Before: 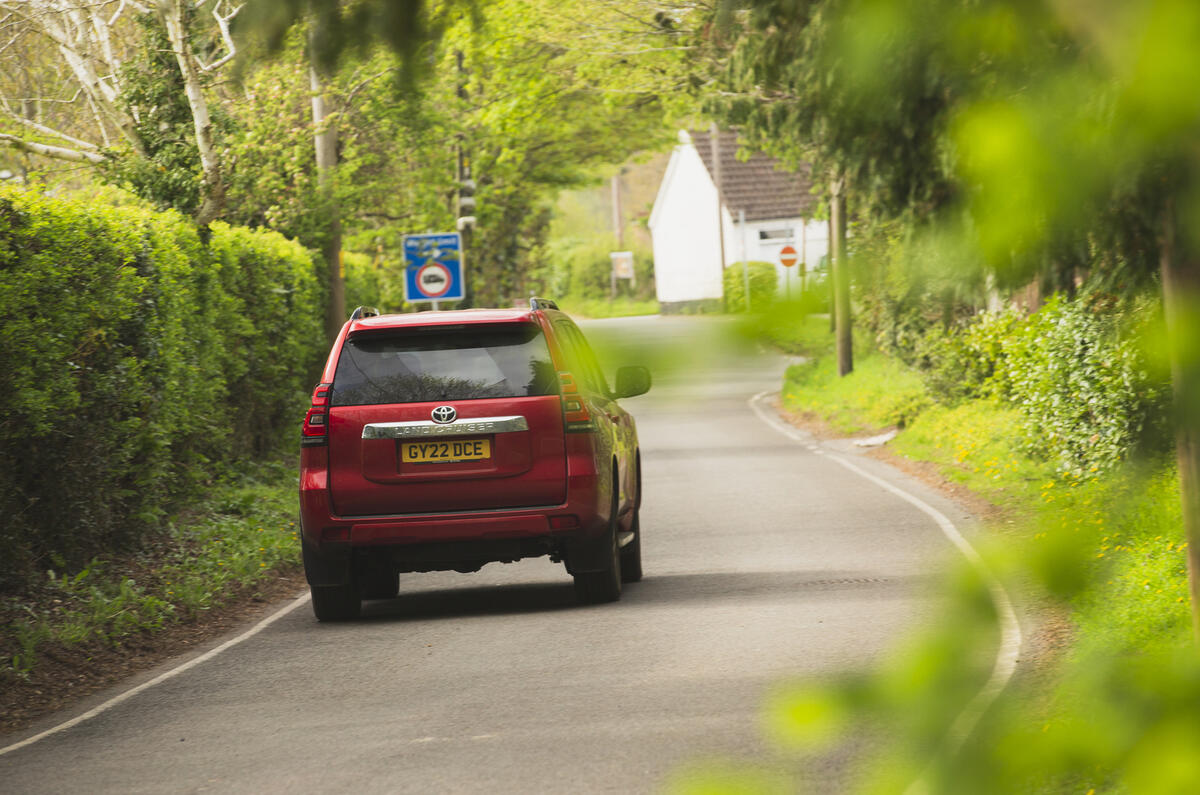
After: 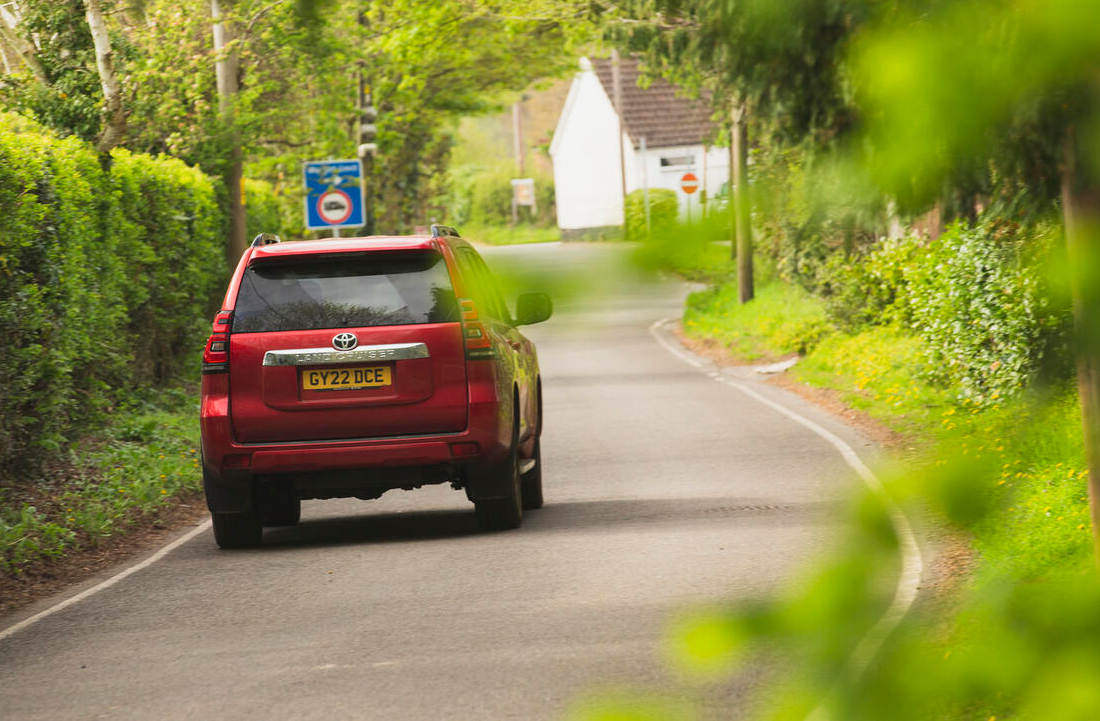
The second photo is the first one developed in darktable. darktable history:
crop and rotate: left 8.262%, top 9.226%
shadows and highlights: shadows 52.34, highlights -28.23, soften with gaussian
